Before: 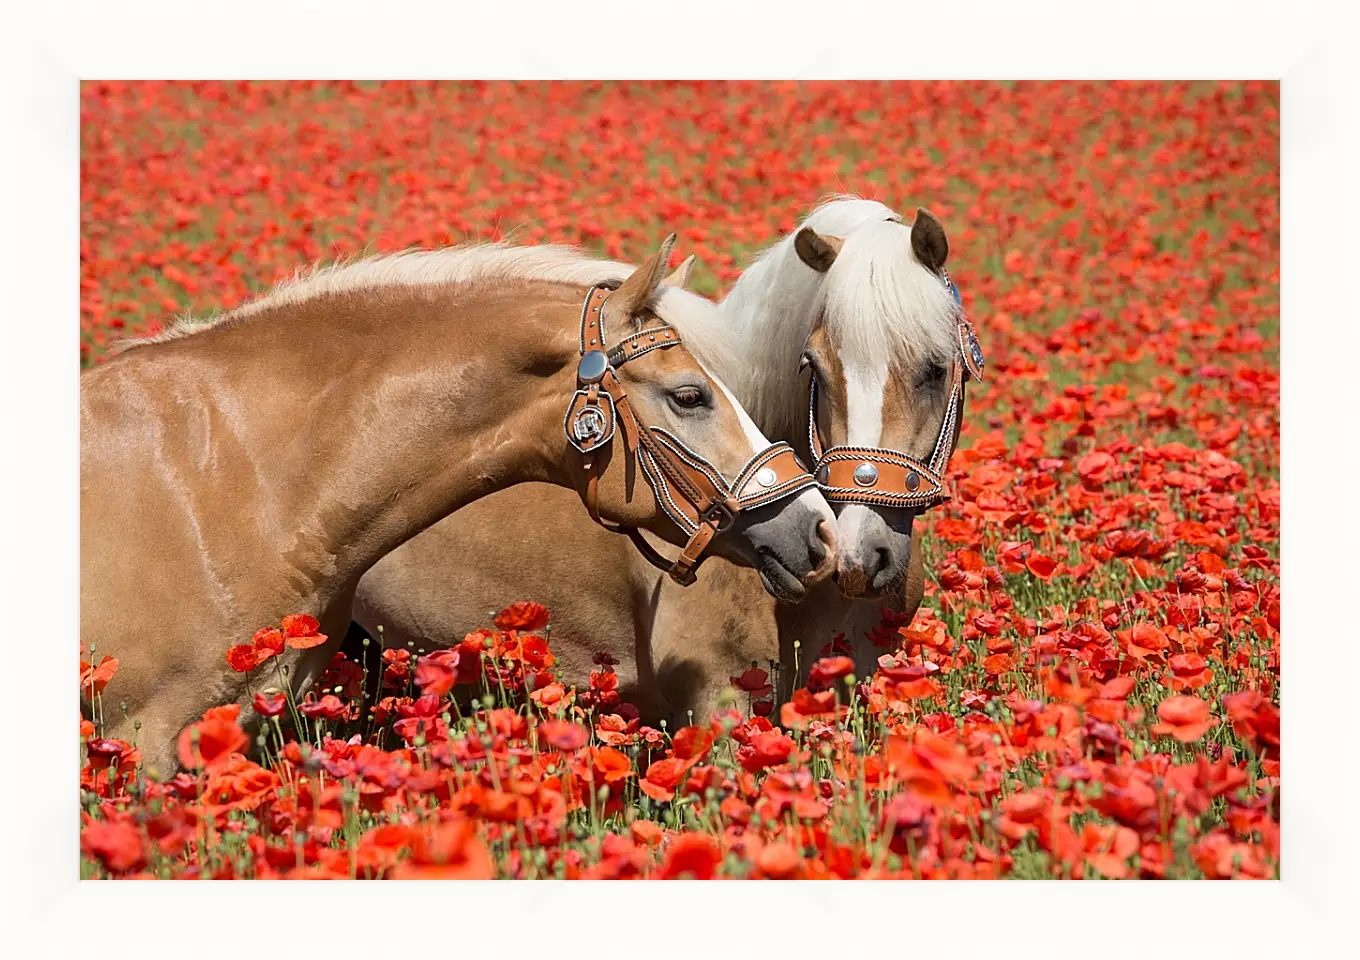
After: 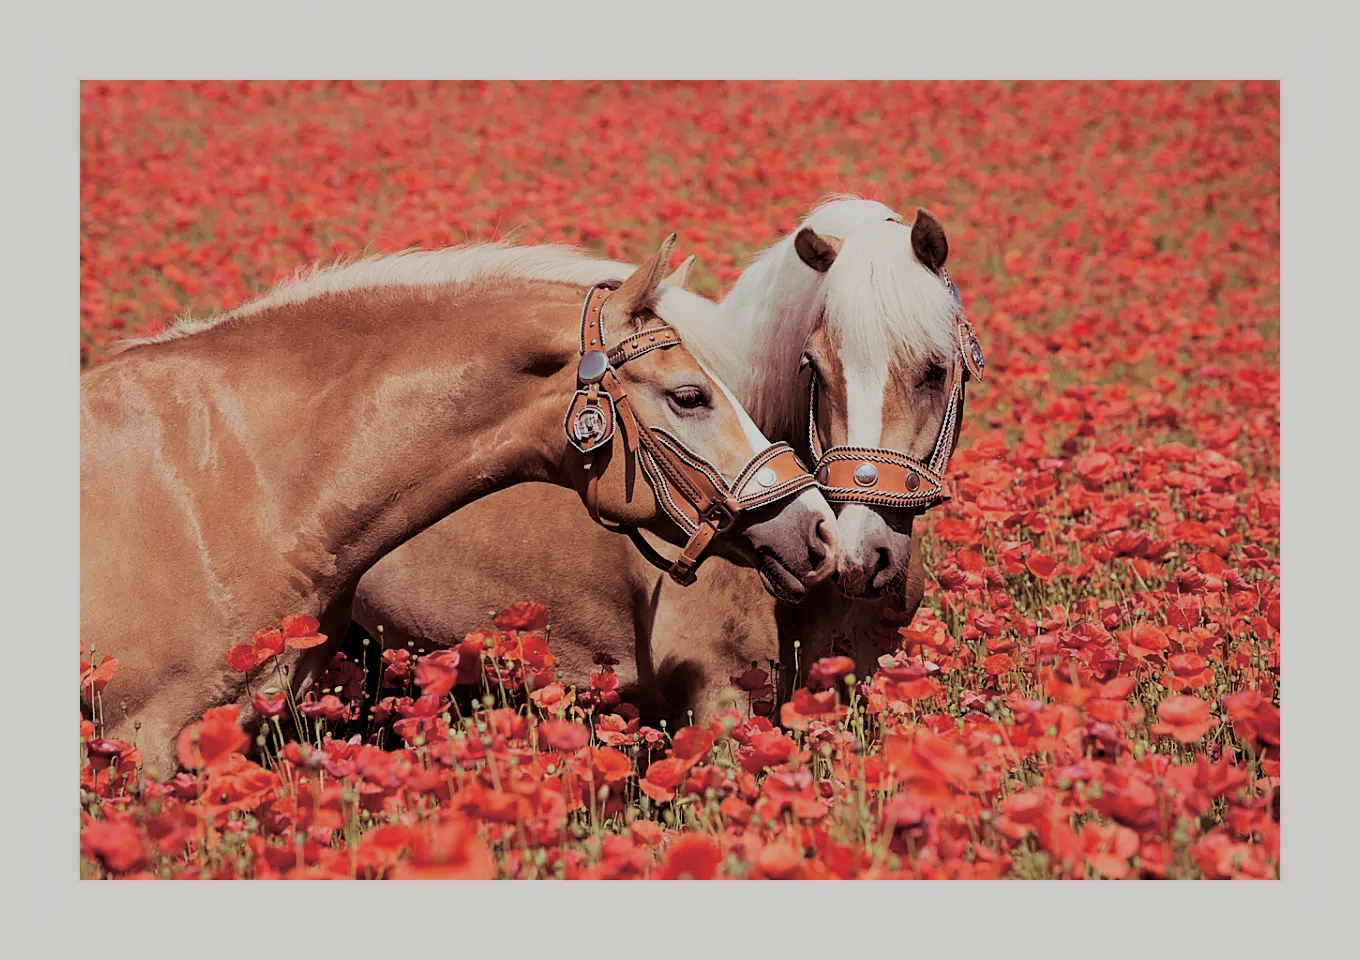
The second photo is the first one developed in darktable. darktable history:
split-toning: highlights › hue 180°
filmic rgb: black relative exposure -6.98 EV, white relative exposure 5.63 EV, hardness 2.86
